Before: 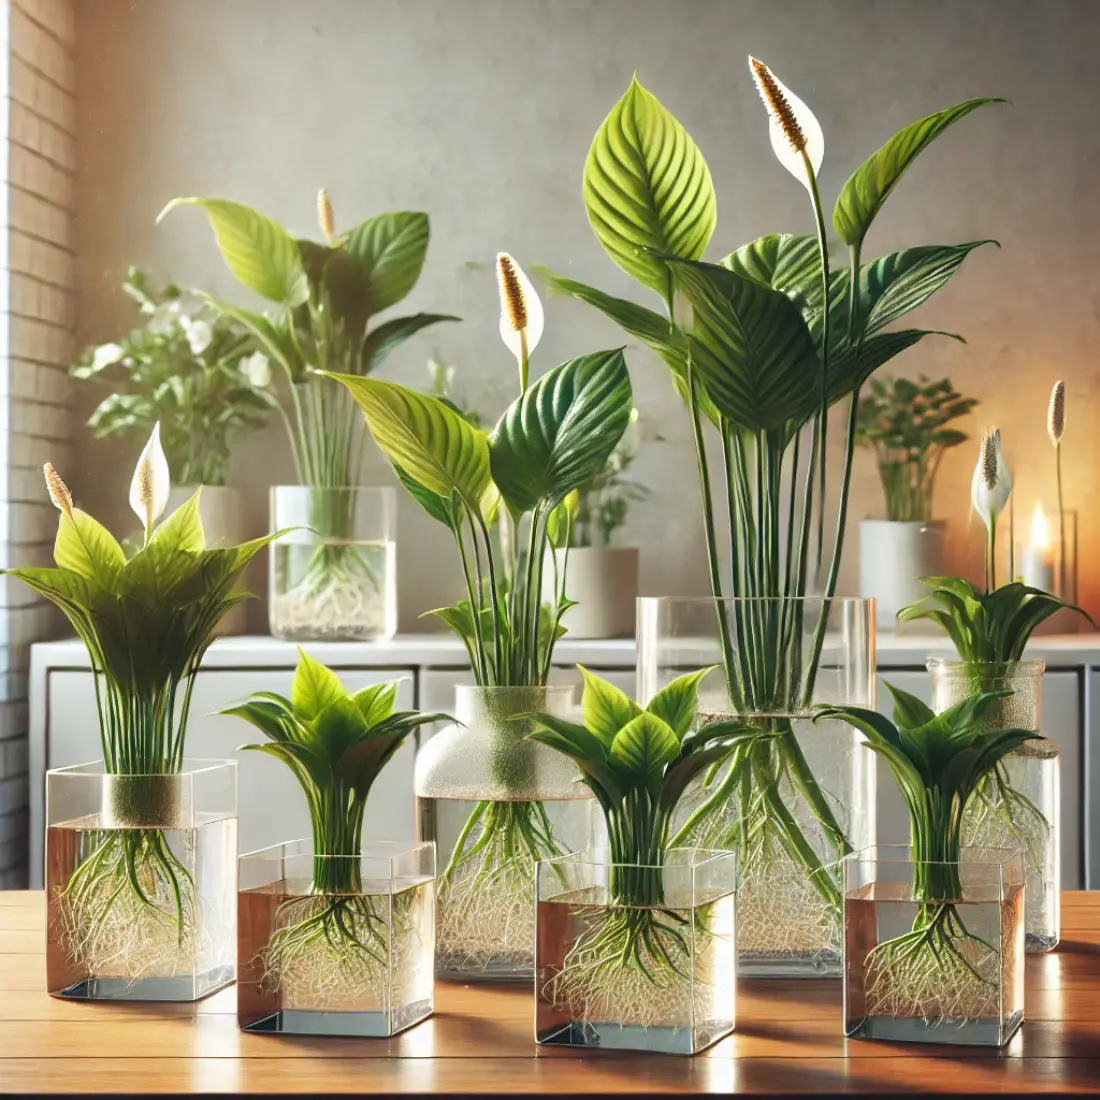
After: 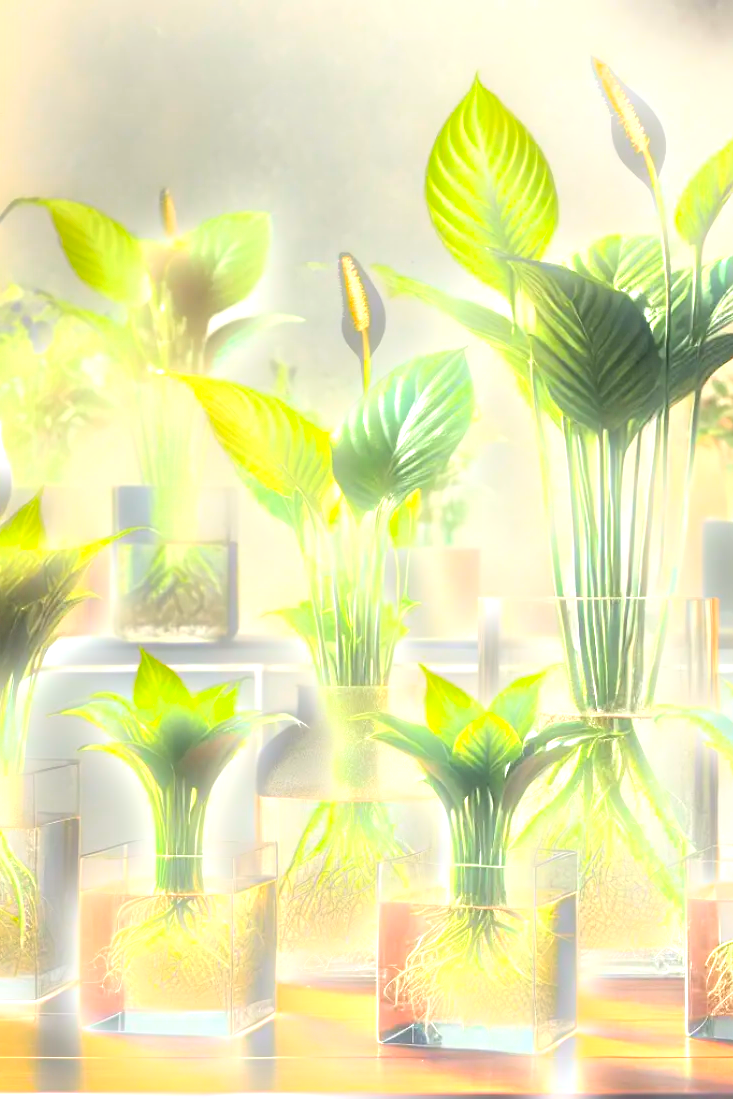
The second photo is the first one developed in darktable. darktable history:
exposure: black level correction 0, exposure 1.975 EV, compensate exposure bias true, compensate highlight preservation false
bloom: size 5%, threshold 95%, strength 15%
crop and rotate: left 14.436%, right 18.898%
